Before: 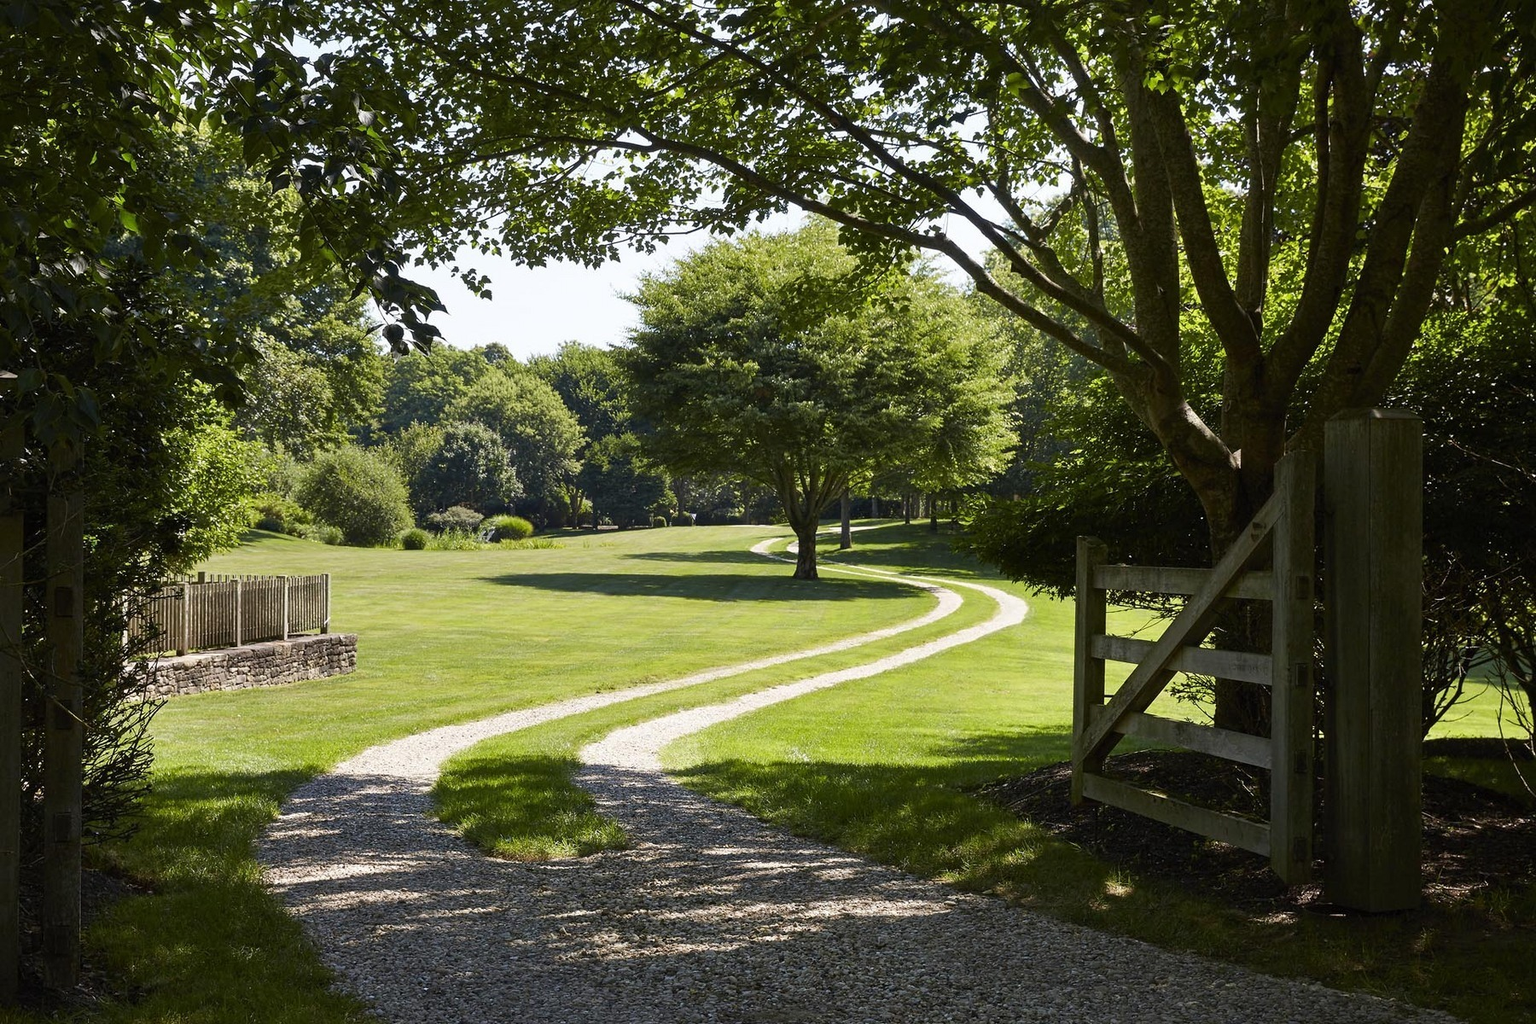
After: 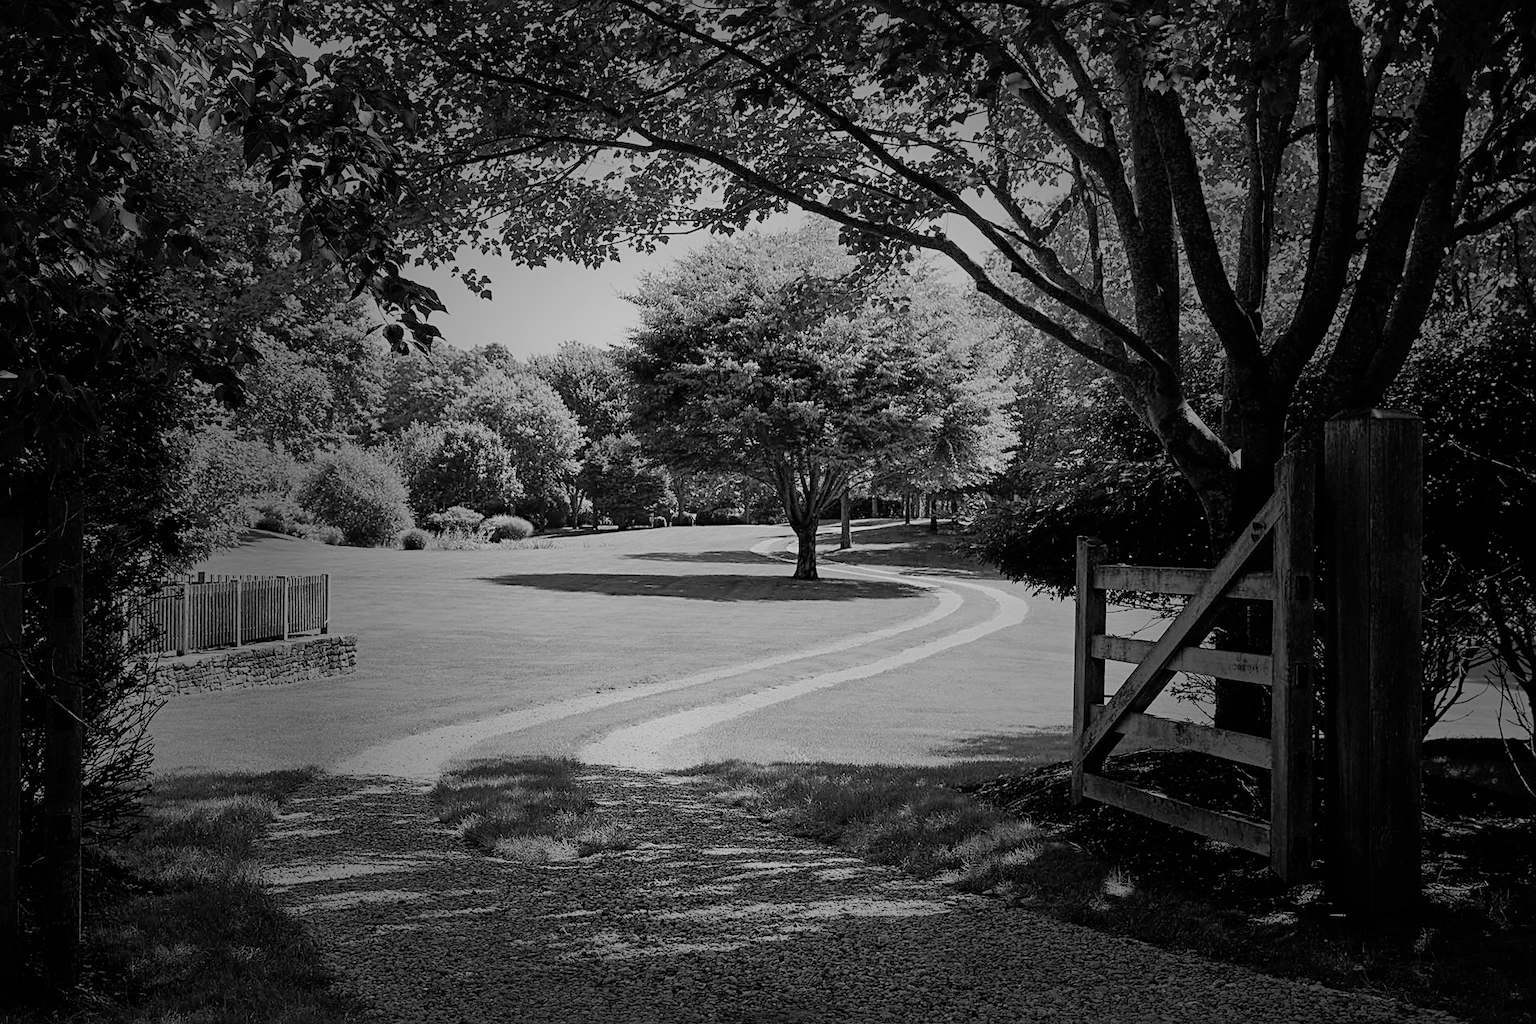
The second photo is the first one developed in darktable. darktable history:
sharpen: on, module defaults
shadows and highlights: on, module defaults
haze removal: compatibility mode true, adaptive false
exposure: exposure 0.376 EV, compensate highlight preservation false
filmic rgb: black relative exposure -6.15 EV, white relative exposure 6.96 EV, hardness 2.23, color science v6 (2022)
monochrome: size 1
vignetting: fall-off start 31.28%, fall-off radius 34.64%, brightness -0.575
